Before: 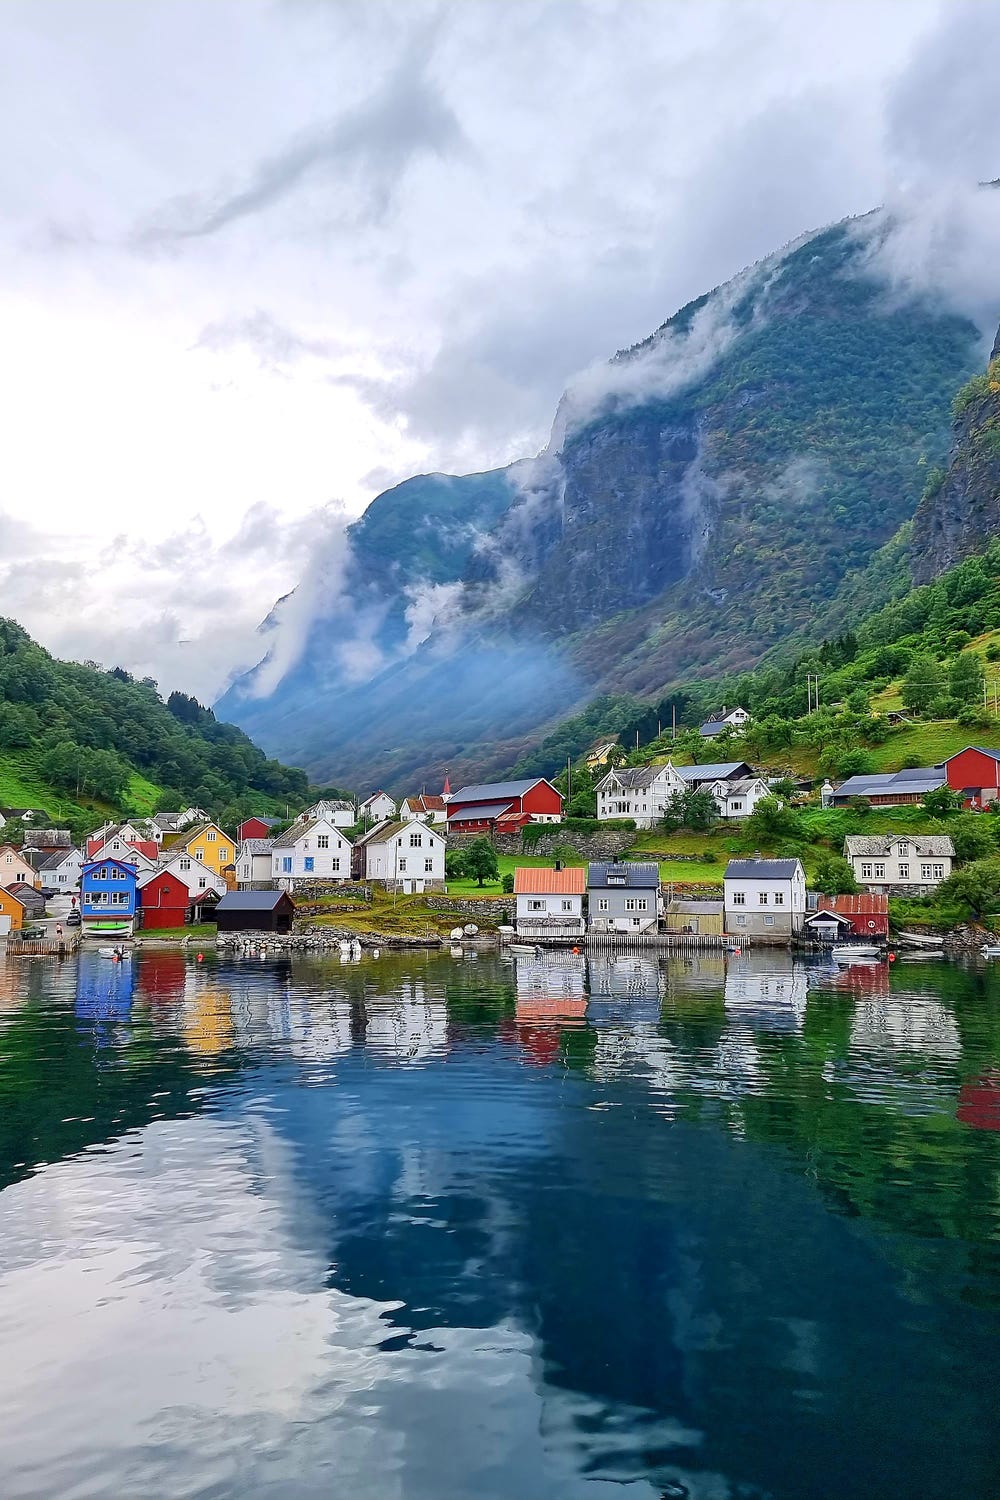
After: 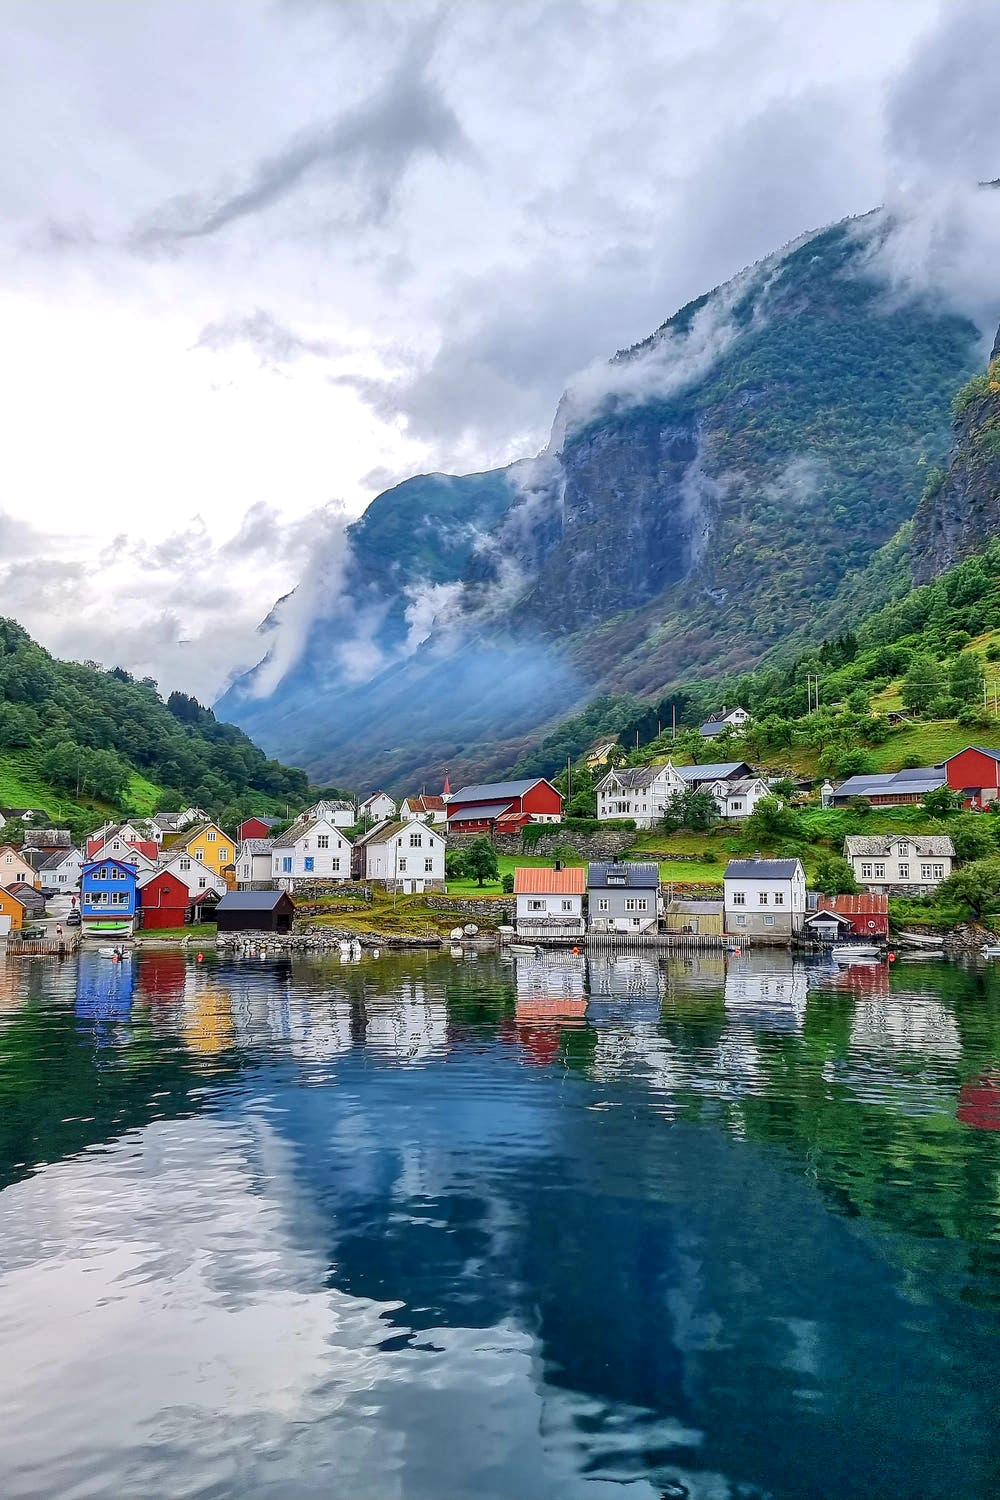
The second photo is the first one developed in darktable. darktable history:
shadows and highlights: shadows 52.07, highlights -28.51, soften with gaussian
local contrast: on, module defaults
